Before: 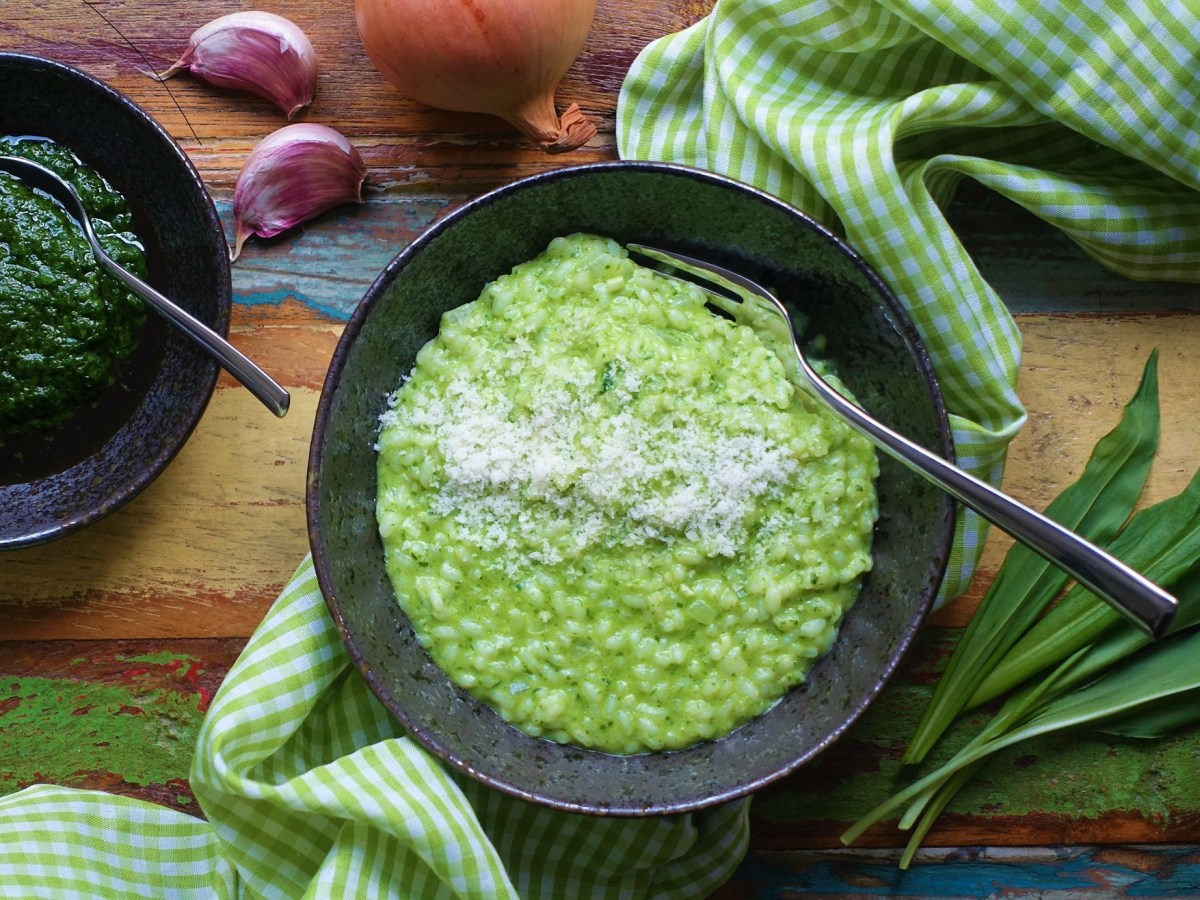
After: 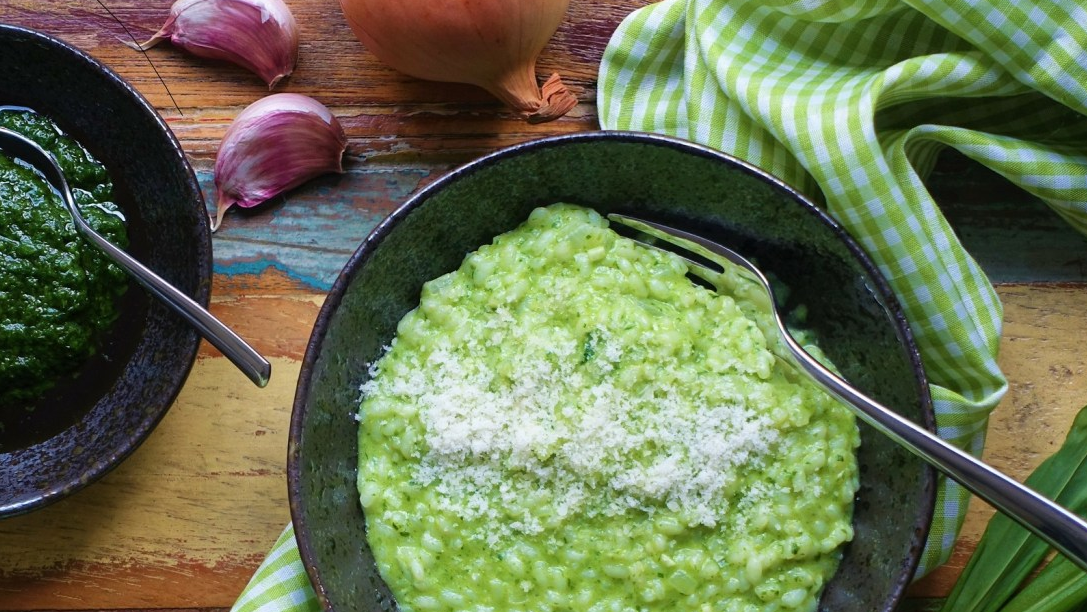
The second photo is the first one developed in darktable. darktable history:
crop: left 1.621%, top 3.44%, right 7.719%, bottom 28.486%
